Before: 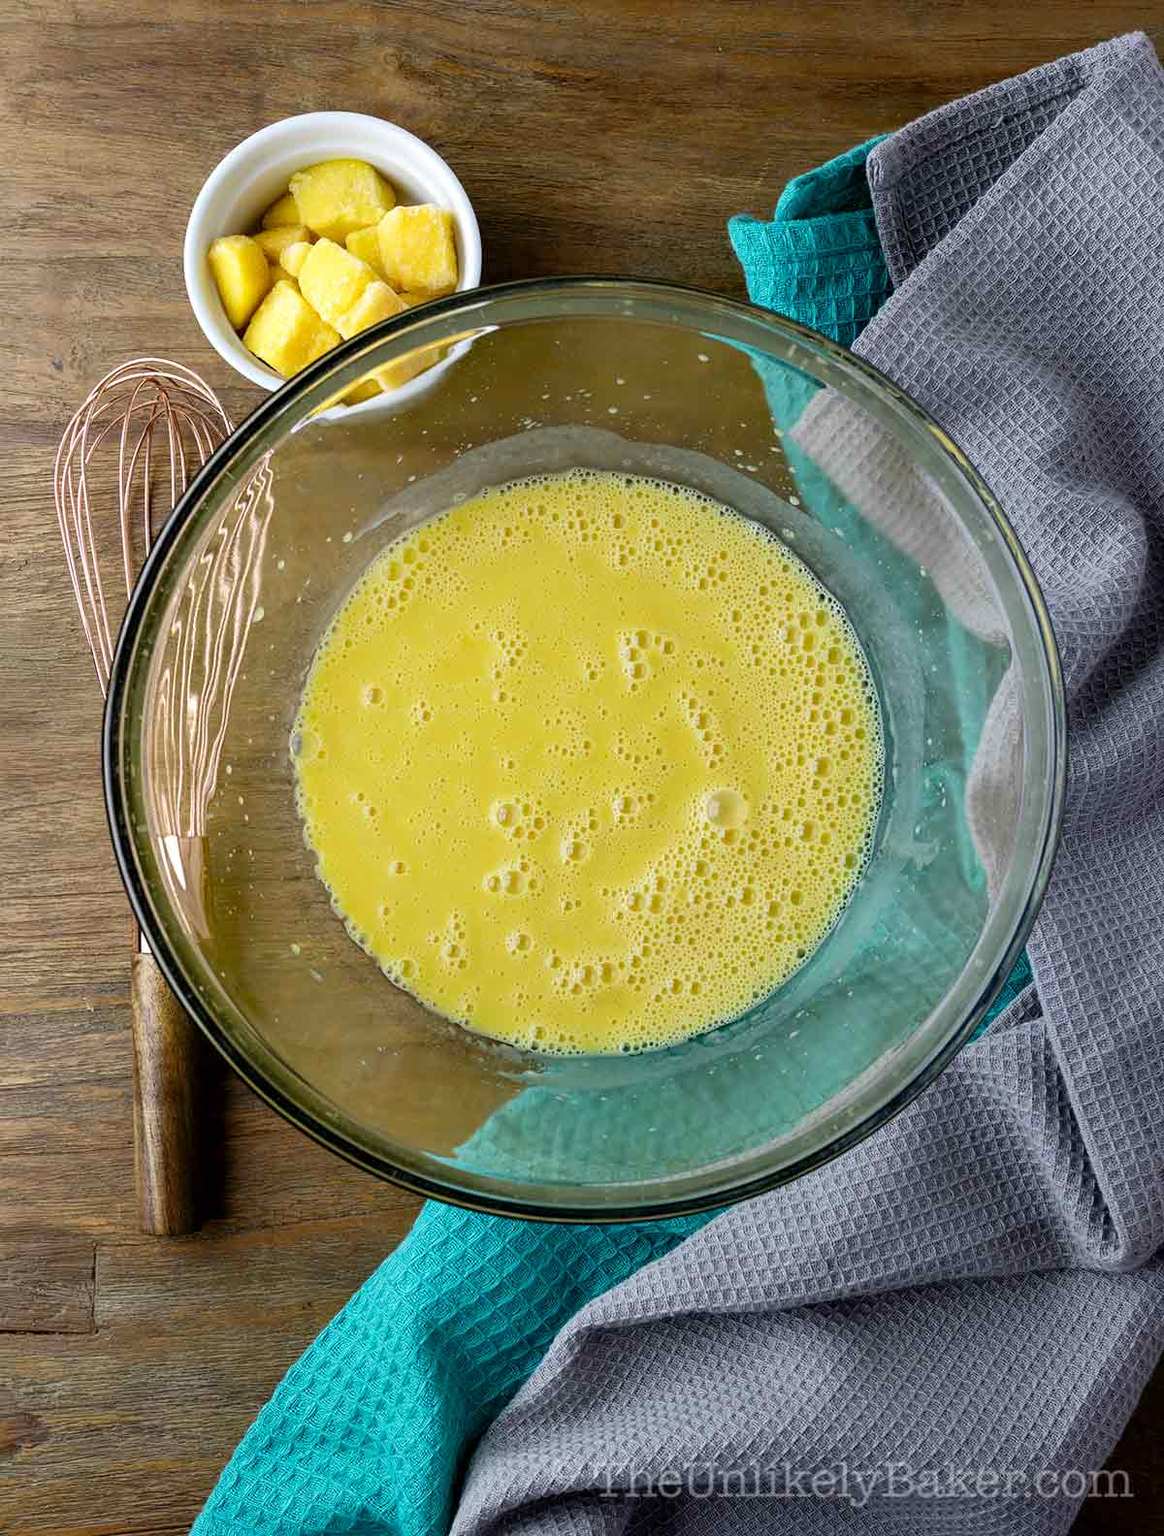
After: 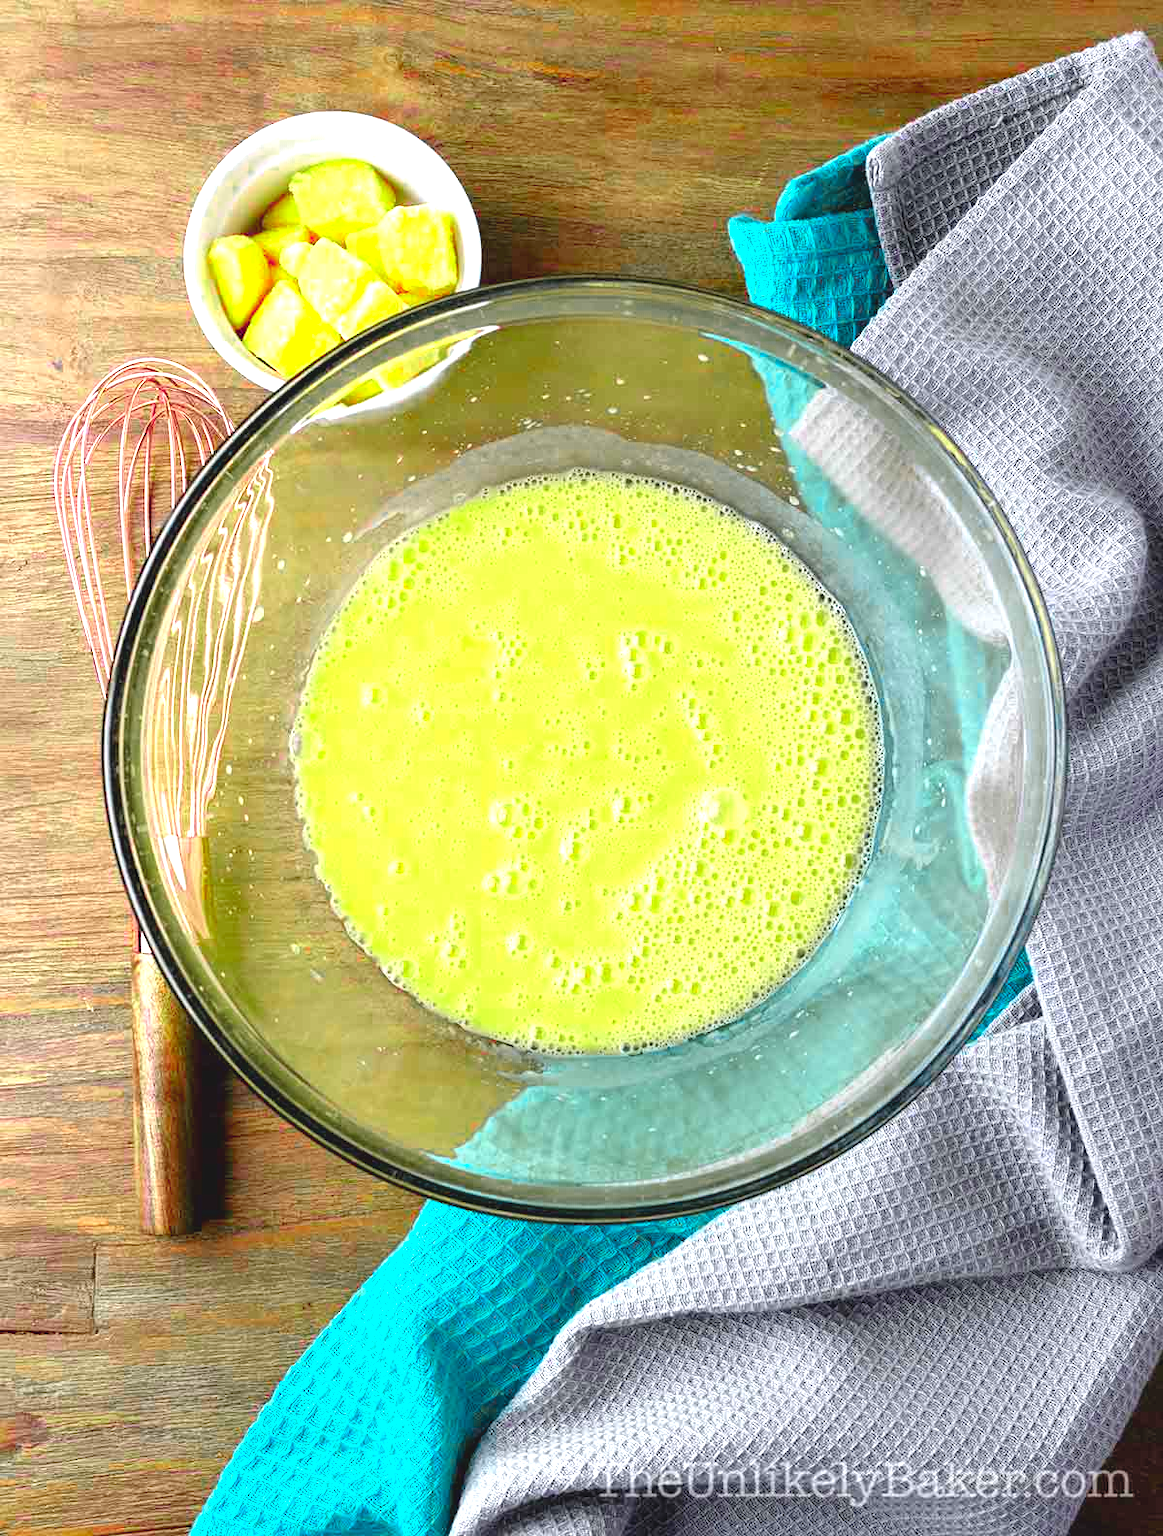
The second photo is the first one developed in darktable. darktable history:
color zones: curves: ch0 [(0, 0.533) (0.126, 0.533) (0.234, 0.533) (0.368, 0.357) (0.5, 0.5) (0.625, 0.5) (0.74, 0.637) (0.875, 0.5)]; ch1 [(0.004, 0.708) (0.129, 0.662) (0.25, 0.5) (0.375, 0.331) (0.496, 0.396) (0.625, 0.649) (0.739, 0.26) (0.875, 0.5) (1, 0.478)]; ch2 [(0, 0.409) (0.132, 0.403) (0.236, 0.558) (0.379, 0.448) (0.5, 0.5) (0.625, 0.5) (0.691, 0.39) (0.875, 0.5)]
contrast brightness saturation: contrast -0.1, brightness 0.05, saturation 0.08
exposure: black level correction 0, exposure 1.2 EV, compensate exposure bias true, compensate highlight preservation false
